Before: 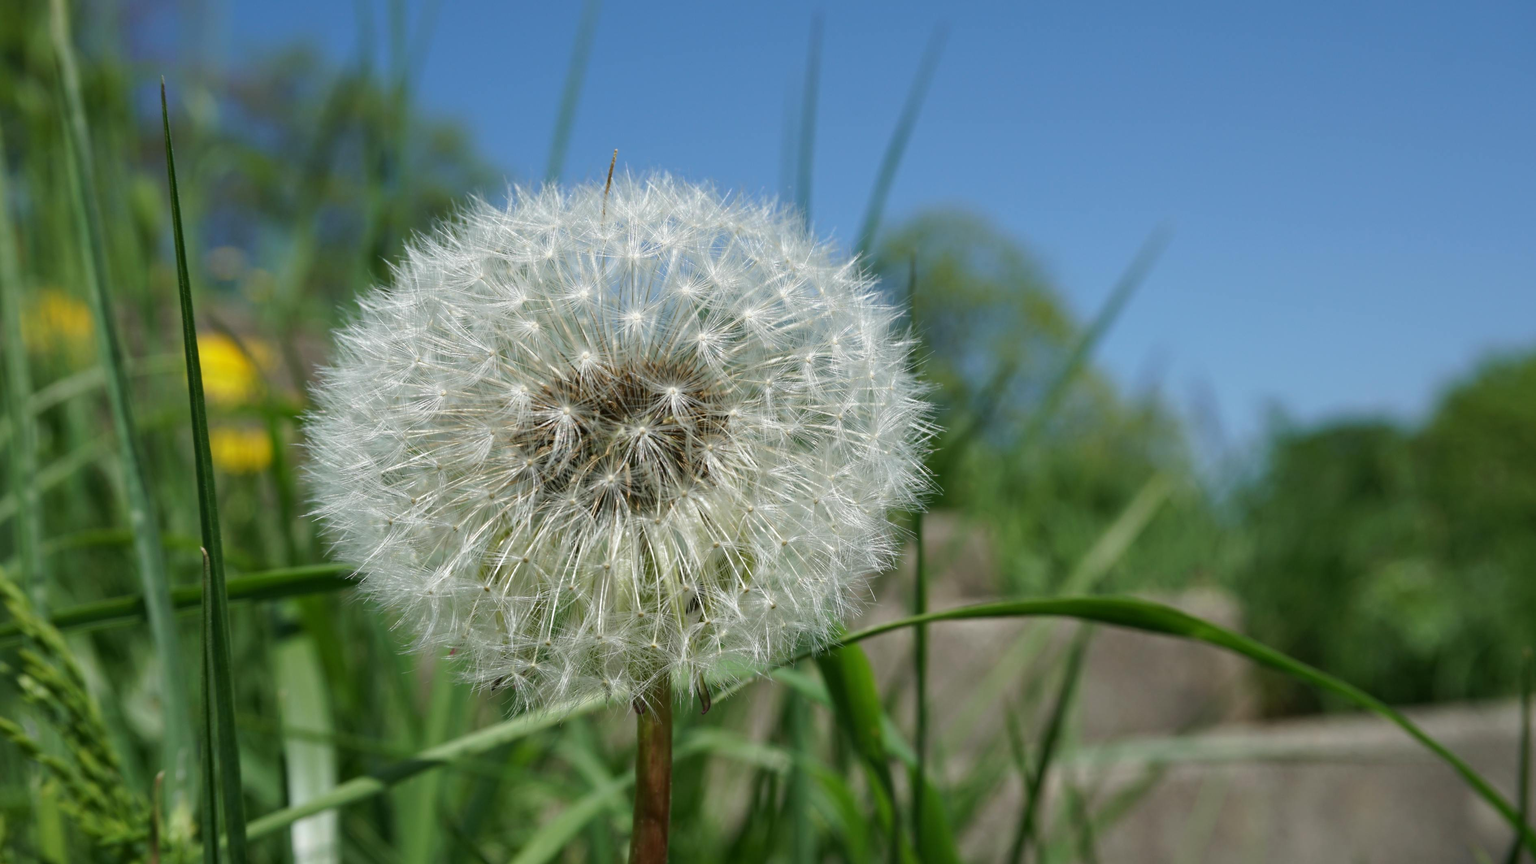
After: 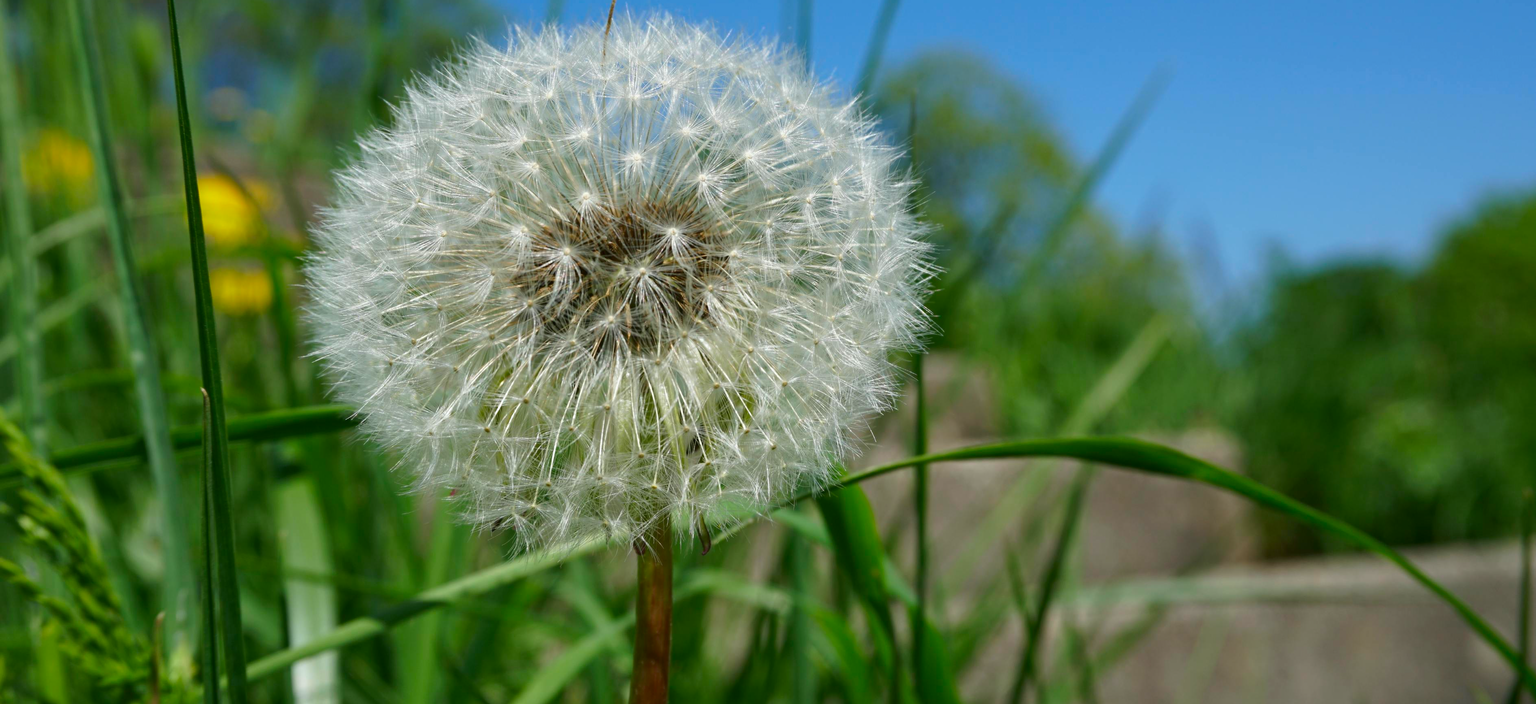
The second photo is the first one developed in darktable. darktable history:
contrast brightness saturation: brightness -0.02, saturation 0.35
shadows and highlights: radius 331.84, shadows 53.55, highlights -100, compress 94.63%, highlights color adjustment 73.23%, soften with gaussian
crop and rotate: top 18.507%
